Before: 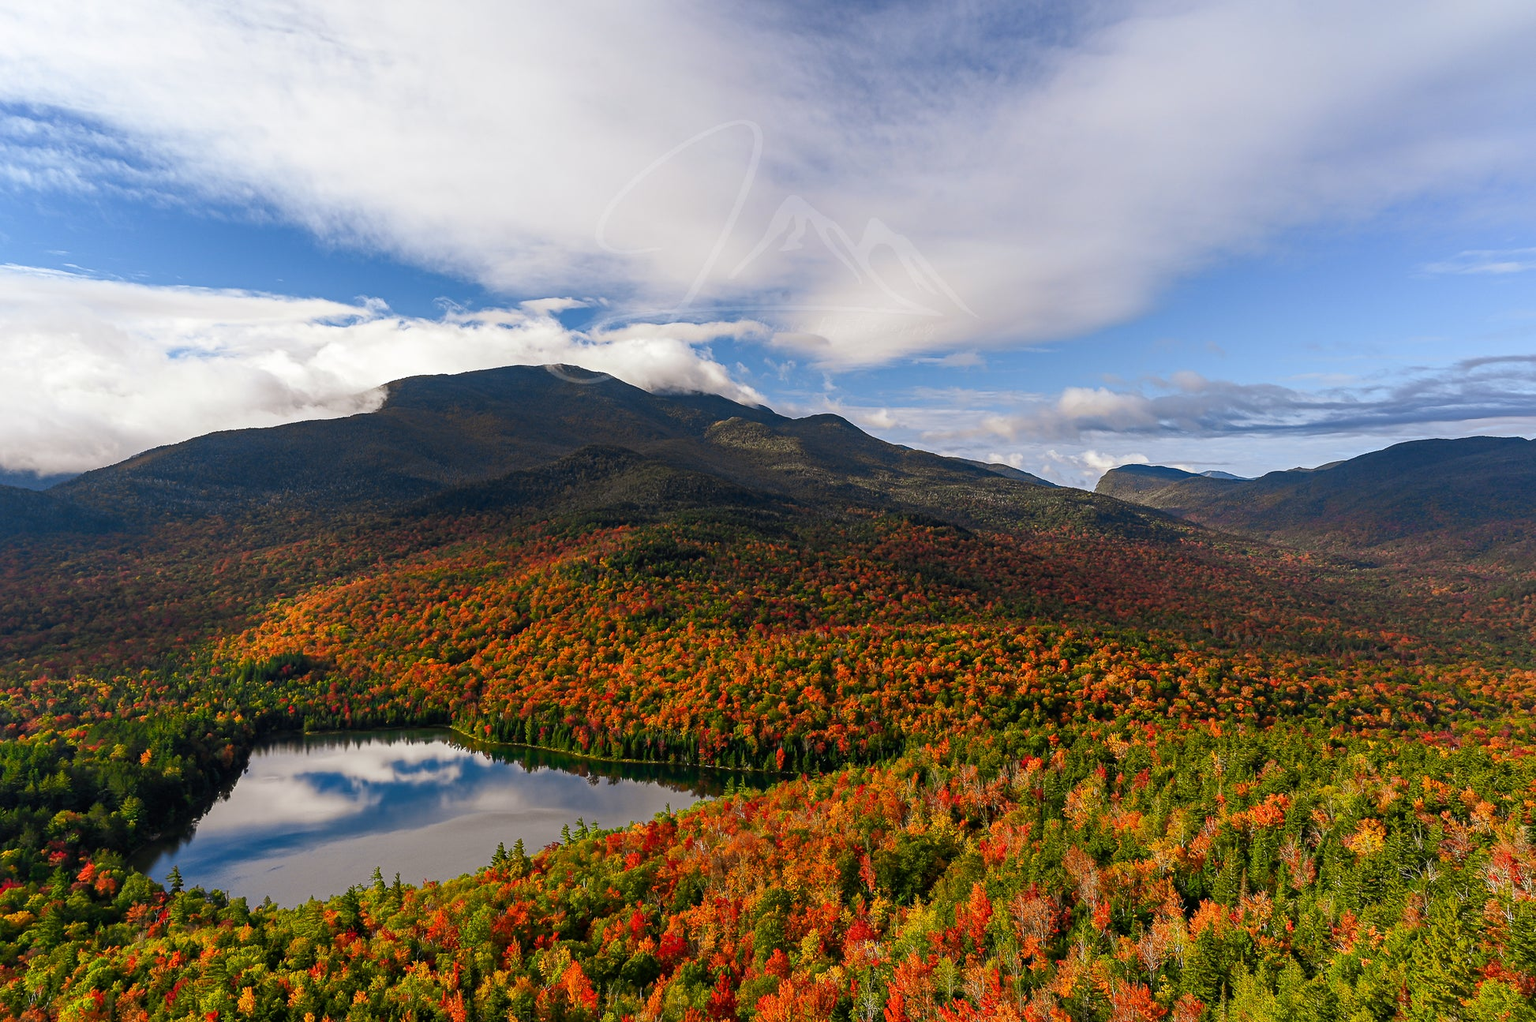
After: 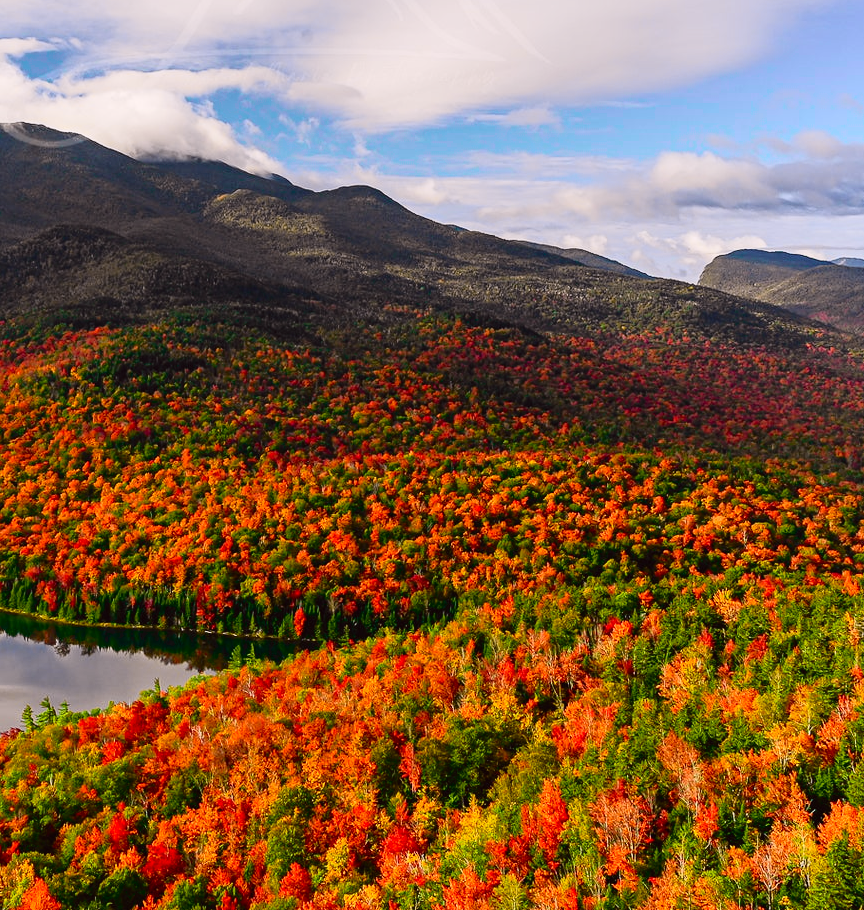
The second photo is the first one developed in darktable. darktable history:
tone curve: curves: ch0 [(0, 0.012) (0.144, 0.137) (0.326, 0.386) (0.489, 0.573) (0.656, 0.763) (0.849, 0.902) (1, 0.974)]; ch1 [(0, 0) (0.366, 0.367) (0.475, 0.453) (0.487, 0.501) (0.519, 0.527) (0.544, 0.579) (0.562, 0.619) (0.622, 0.694) (1, 1)]; ch2 [(0, 0) (0.333, 0.346) (0.375, 0.375) (0.424, 0.43) (0.476, 0.492) (0.502, 0.503) (0.533, 0.541) (0.572, 0.615) (0.605, 0.656) (0.641, 0.709) (1, 1)], color space Lab, independent channels, preserve colors none
crop: left 35.432%, top 26.233%, right 20.145%, bottom 3.432%
